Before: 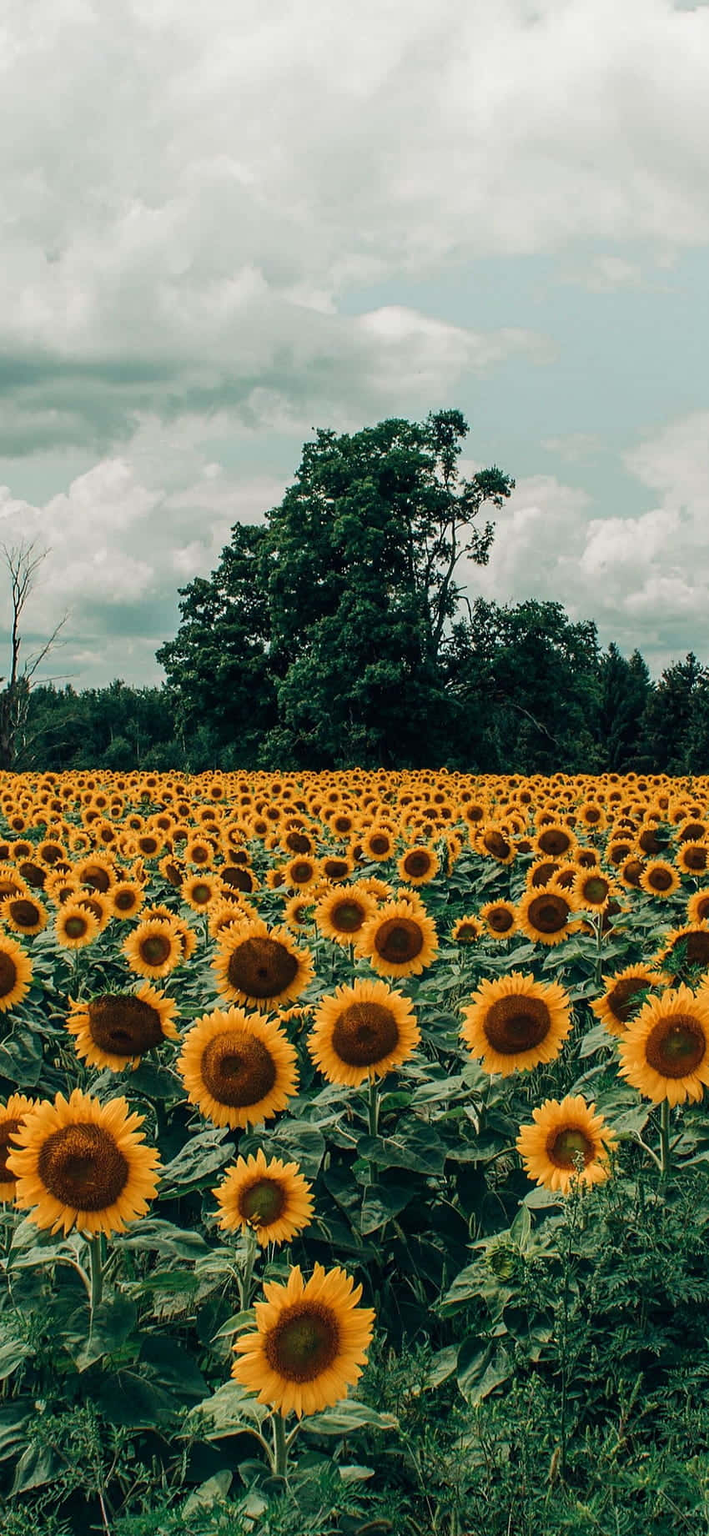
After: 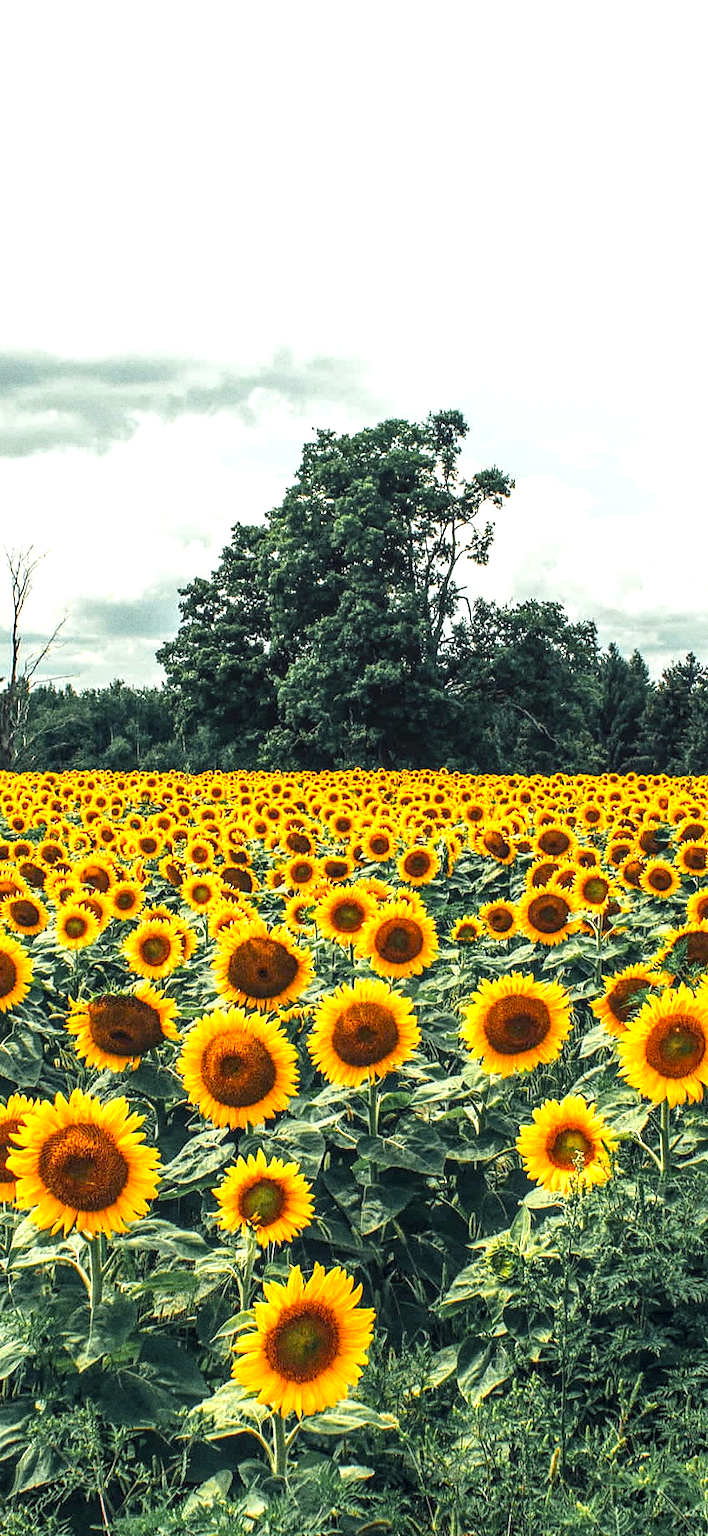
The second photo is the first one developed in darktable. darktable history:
color zones: curves: ch0 [(0, 0.511) (0.143, 0.531) (0.286, 0.56) (0.429, 0.5) (0.571, 0.5) (0.714, 0.5) (0.857, 0.5) (1, 0.5)]; ch1 [(0, 0.525) (0.143, 0.705) (0.286, 0.715) (0.429, 0.35) (0.571, 0.35) (0.714, 0.35) (0.857, 0.4) (1, 0.4)]; ch2 [(0, 0.572) (0.143, 0.512) (0.286, 0.473) (0.429, 0.45) (0.571, 0.5) (0.714, 0.5) (0.857, 0.518) (1, 0.518)]
exposure: black level correction 0, exposure 1.2 EV, compensate highlight preservation false
grain: coarseness 0.09 ISO, strength 40%
local contrast: on, module defaults
